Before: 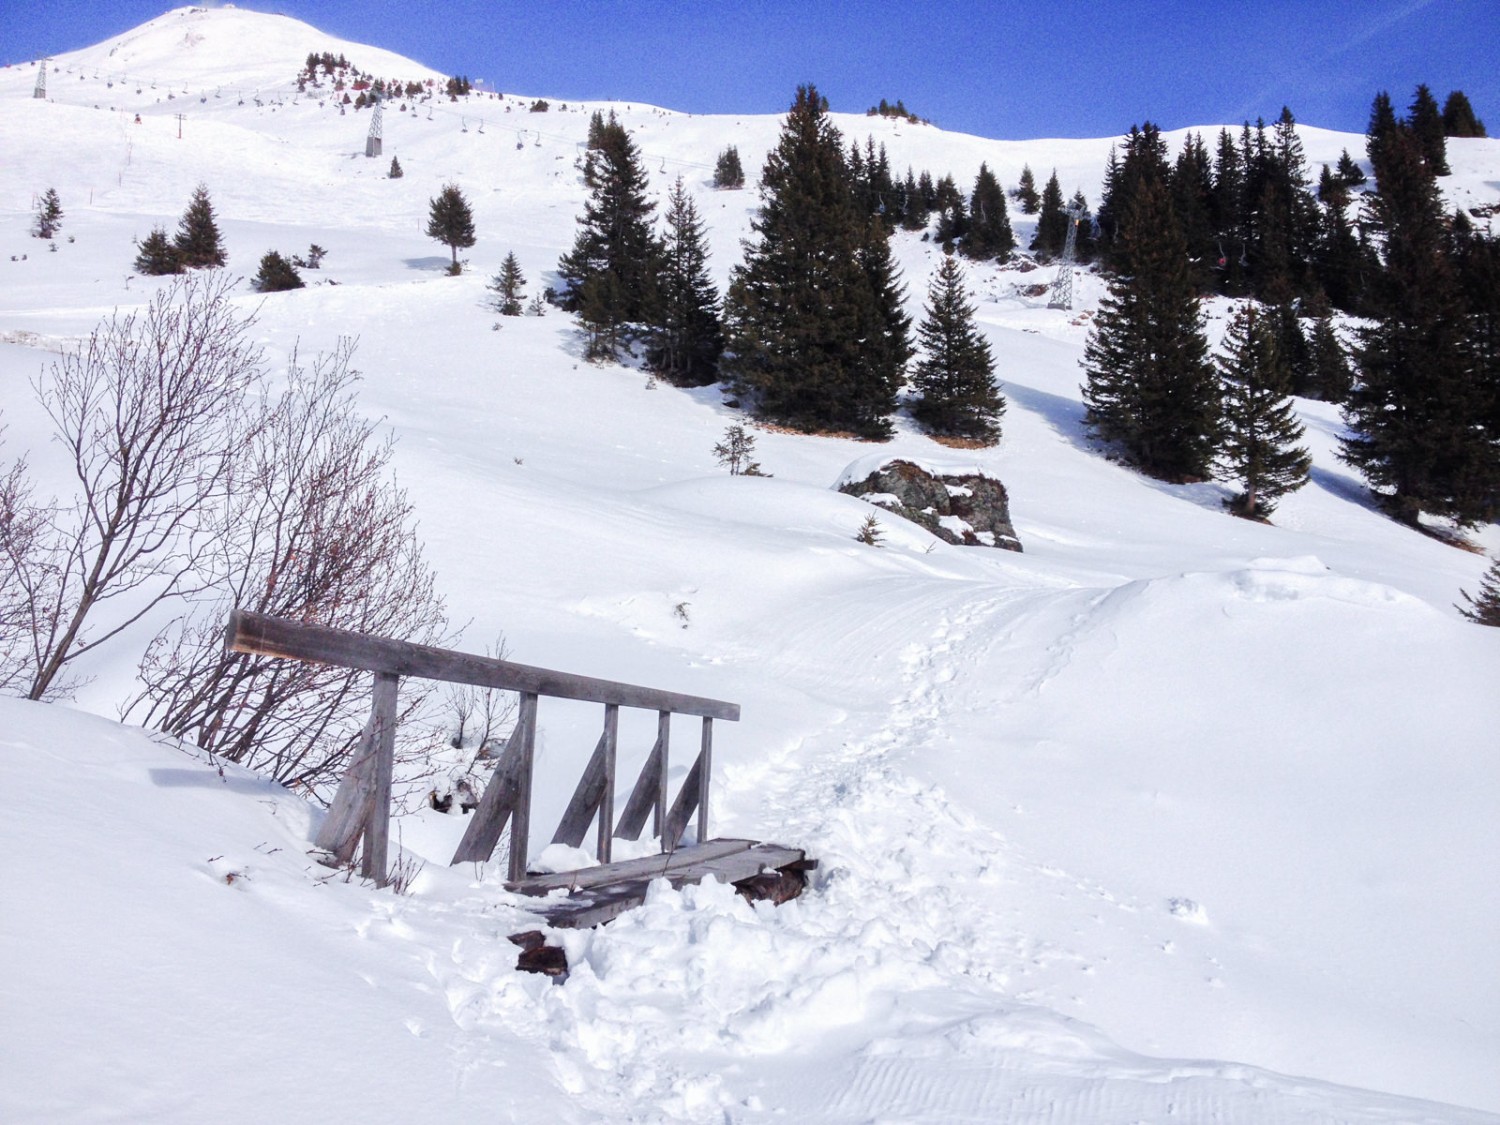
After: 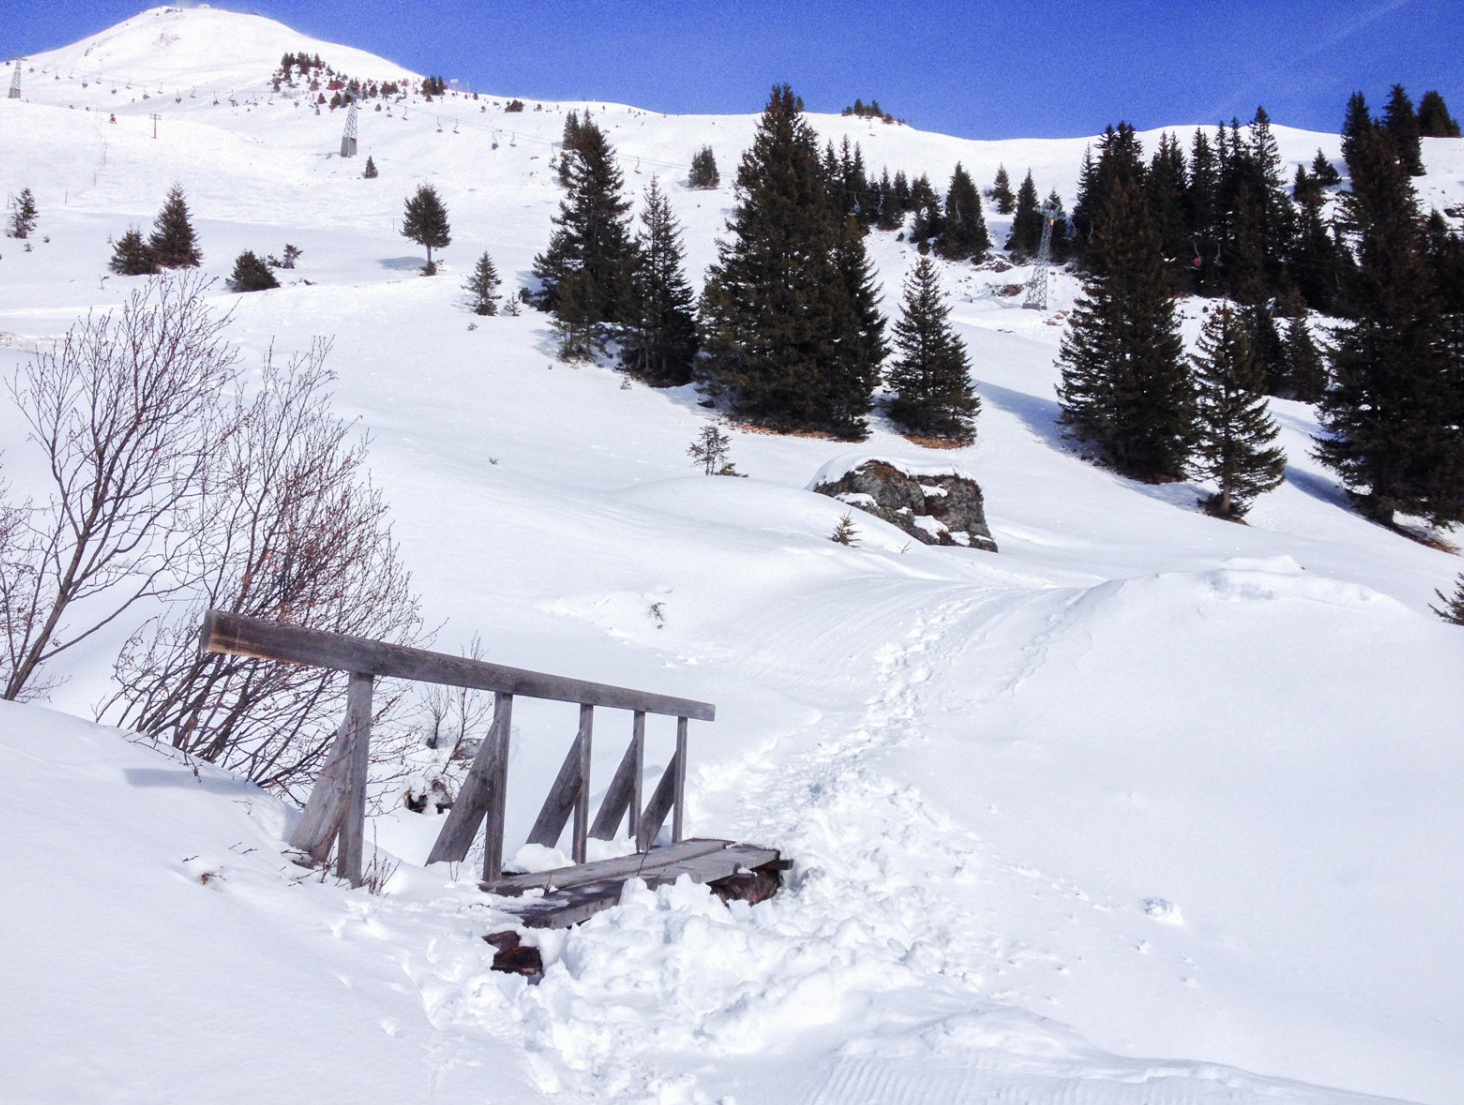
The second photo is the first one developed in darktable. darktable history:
crop and rotate: left 1.779%, right 0.582%, bottom 1.737%
